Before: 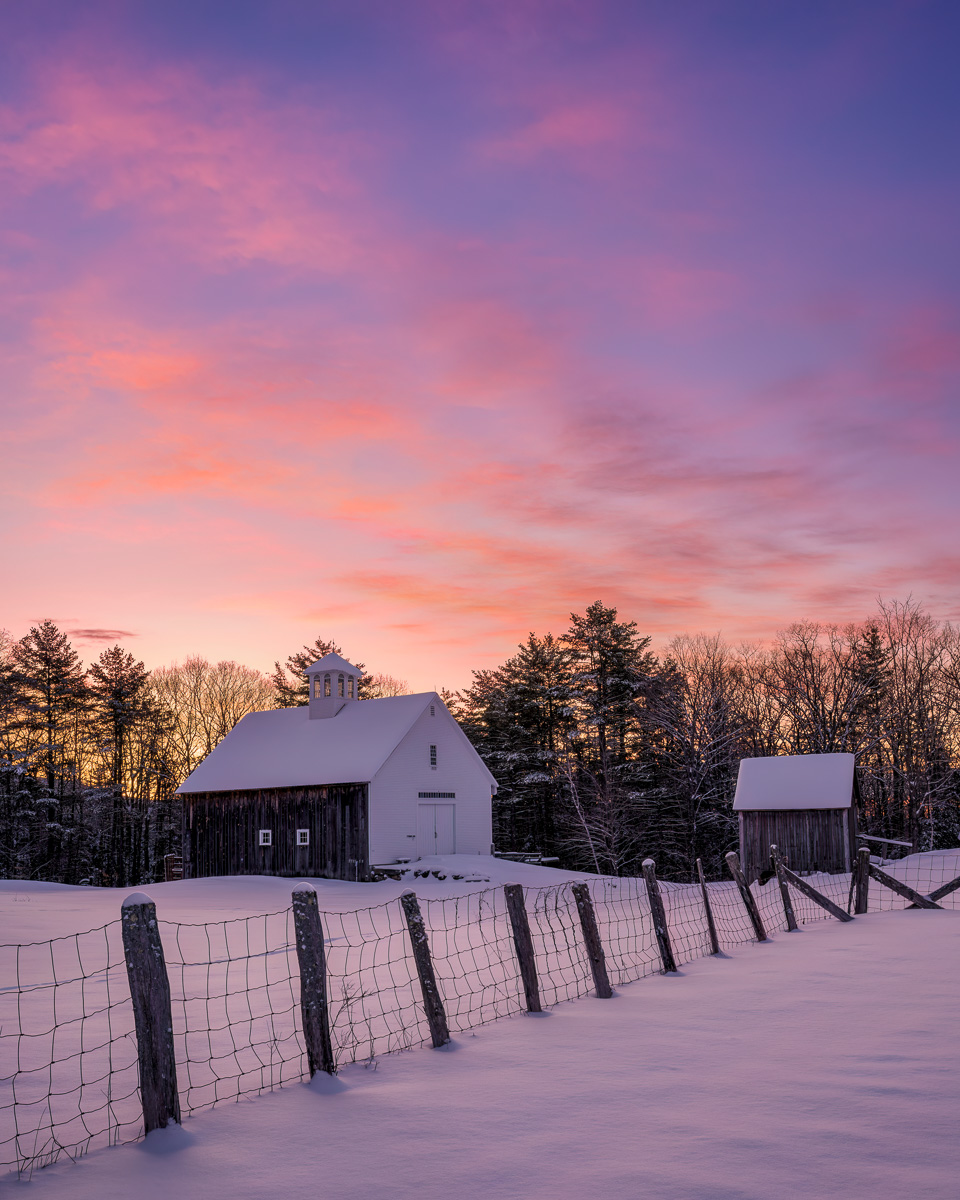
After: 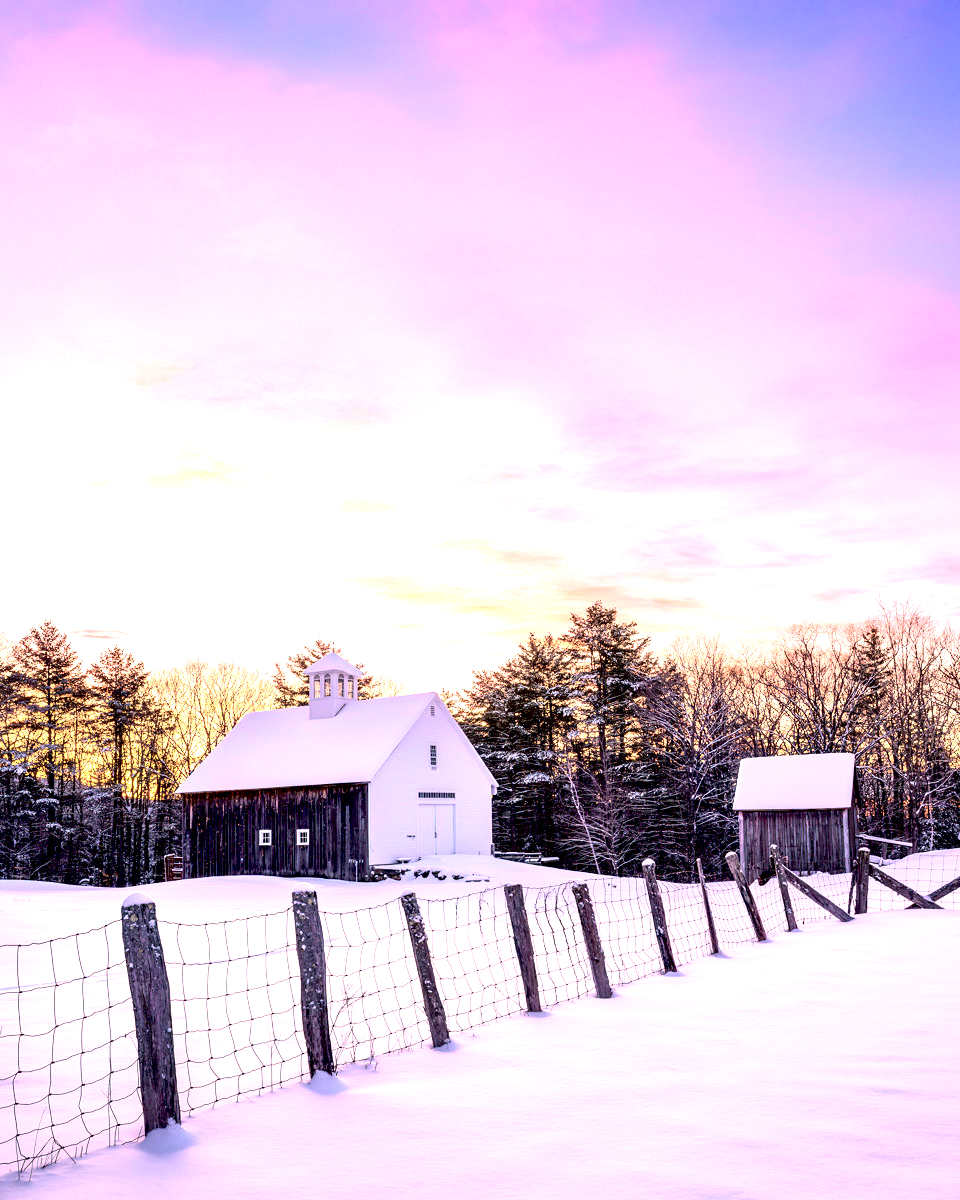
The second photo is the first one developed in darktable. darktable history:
contrast brightness saturation: contrast 0.15, brightness 0.05
exposure: black level correction 0.005, exposure 2.084 EV, compensate highlight preservation false
